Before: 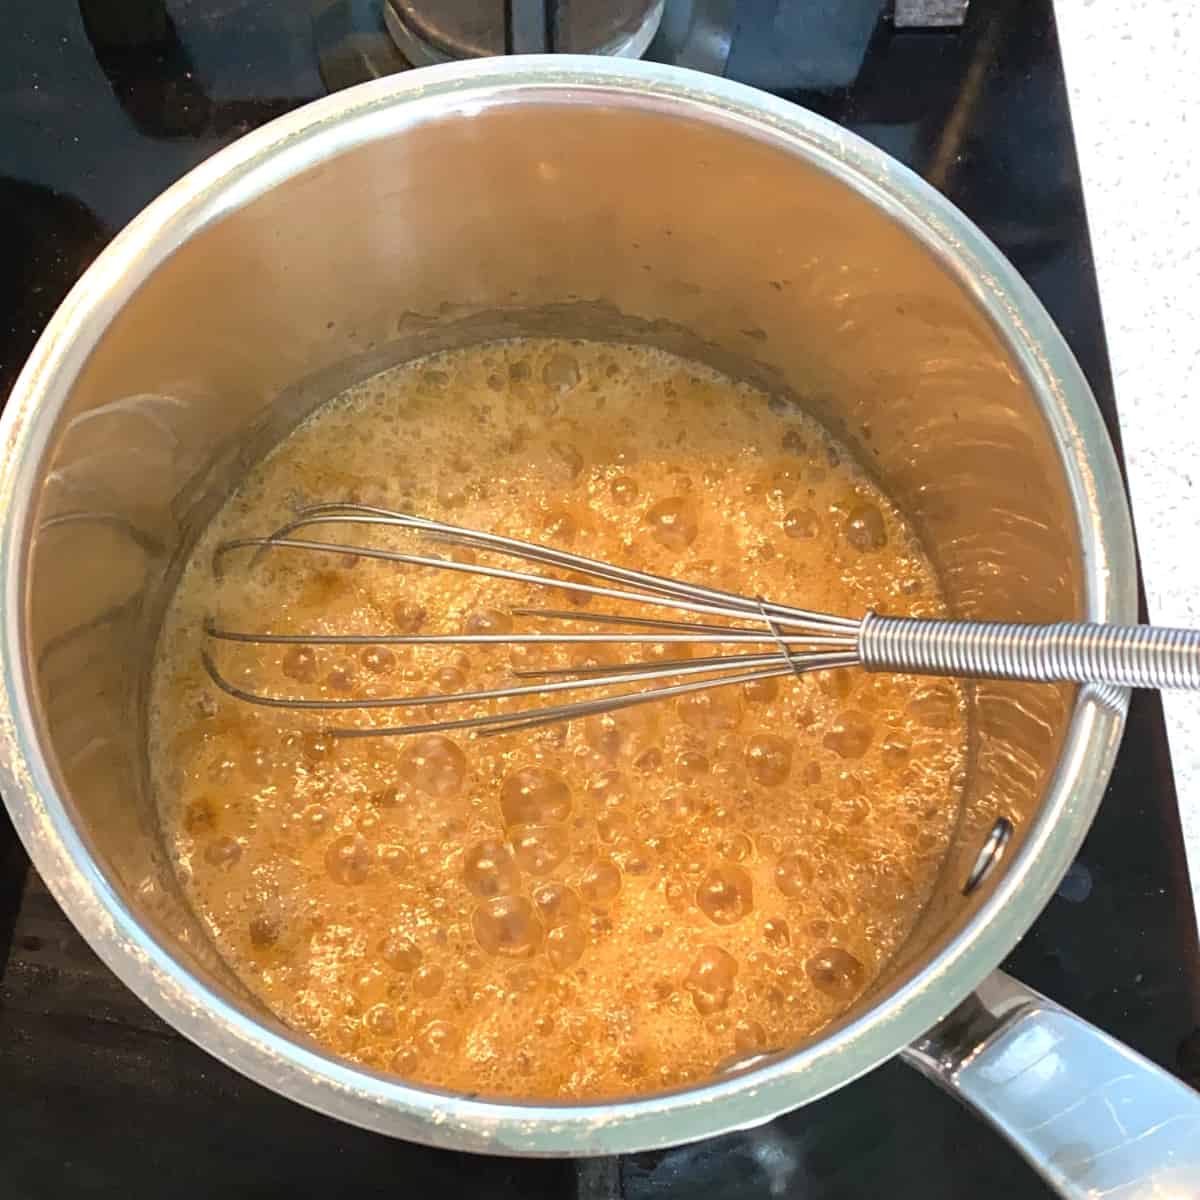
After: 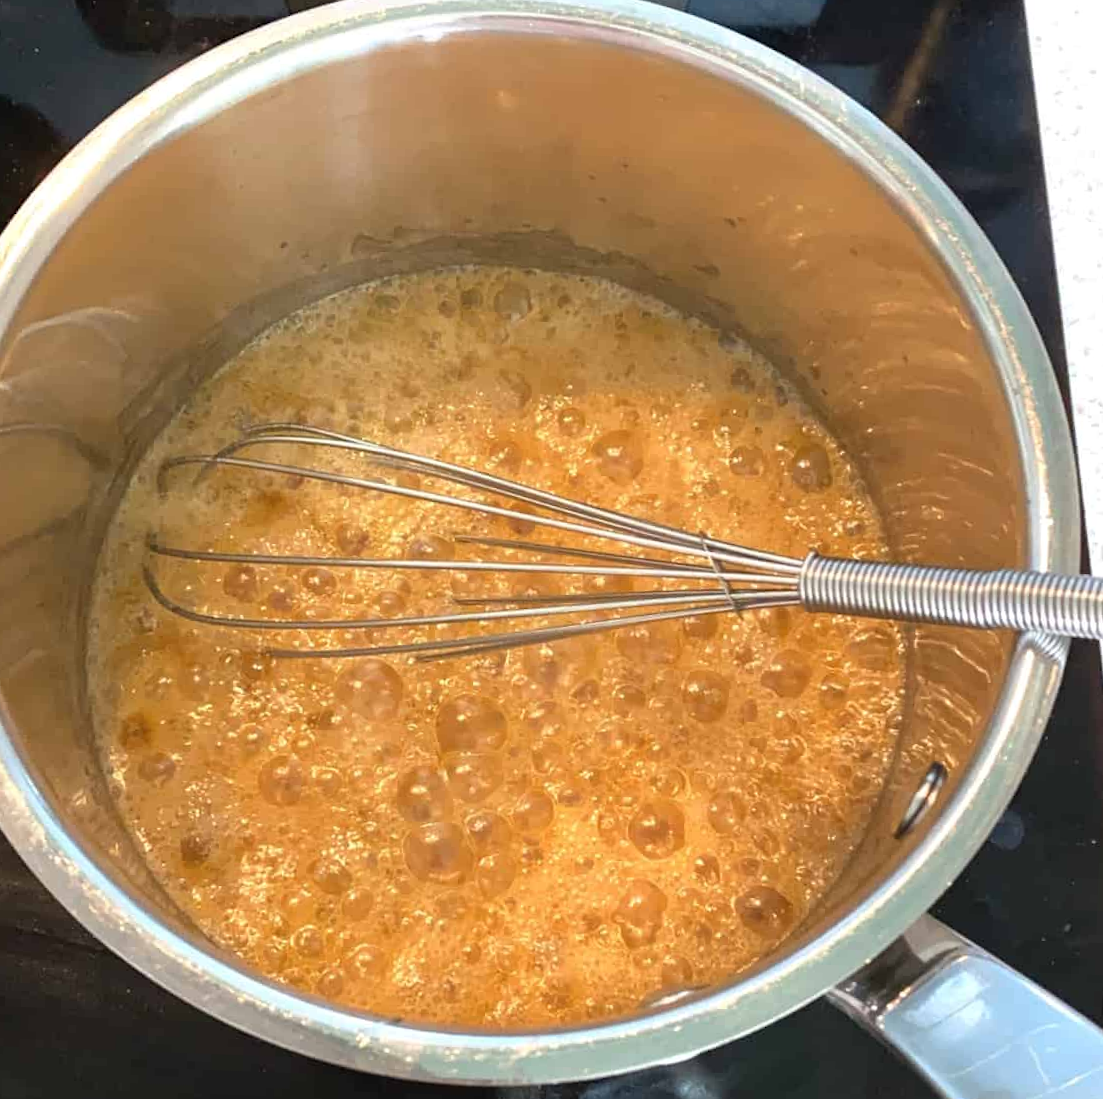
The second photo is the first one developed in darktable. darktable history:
crop and rotate: angle -2.13°, left 3.108%, top 4.29%, right 1.593%, bottom 0.723%
